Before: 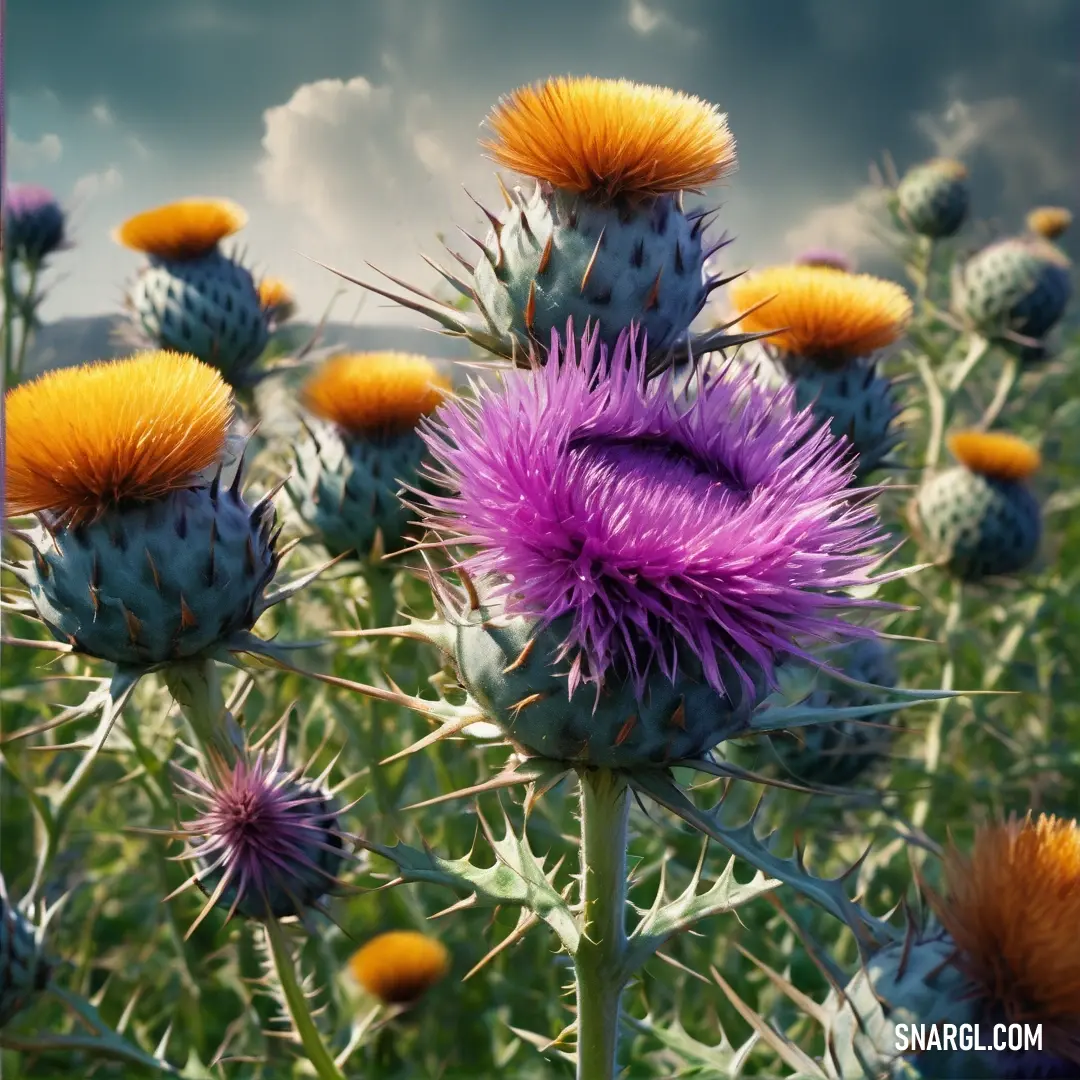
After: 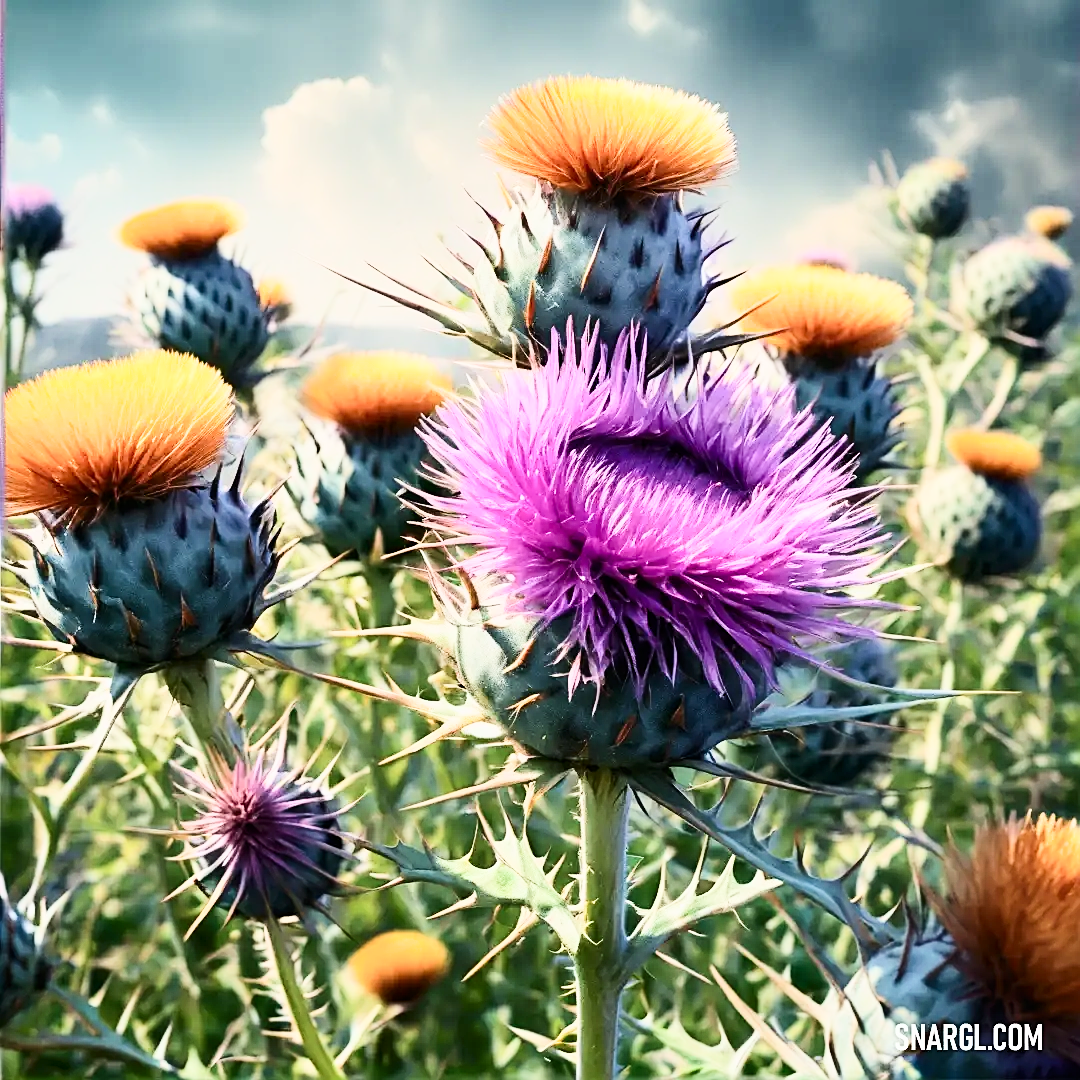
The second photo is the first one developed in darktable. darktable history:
contrast brightness saturation: contrast 0.375, brightness 0.098
sharpen: on, module defaults
filmic rgb: black relative exposure -7.65 EV, white relative exposure 4.56 EV, hardness 3.61
exposure: black level correction 0, exposure 1.098 EV, compensate exposure bias true, compensate highlight preservation false
